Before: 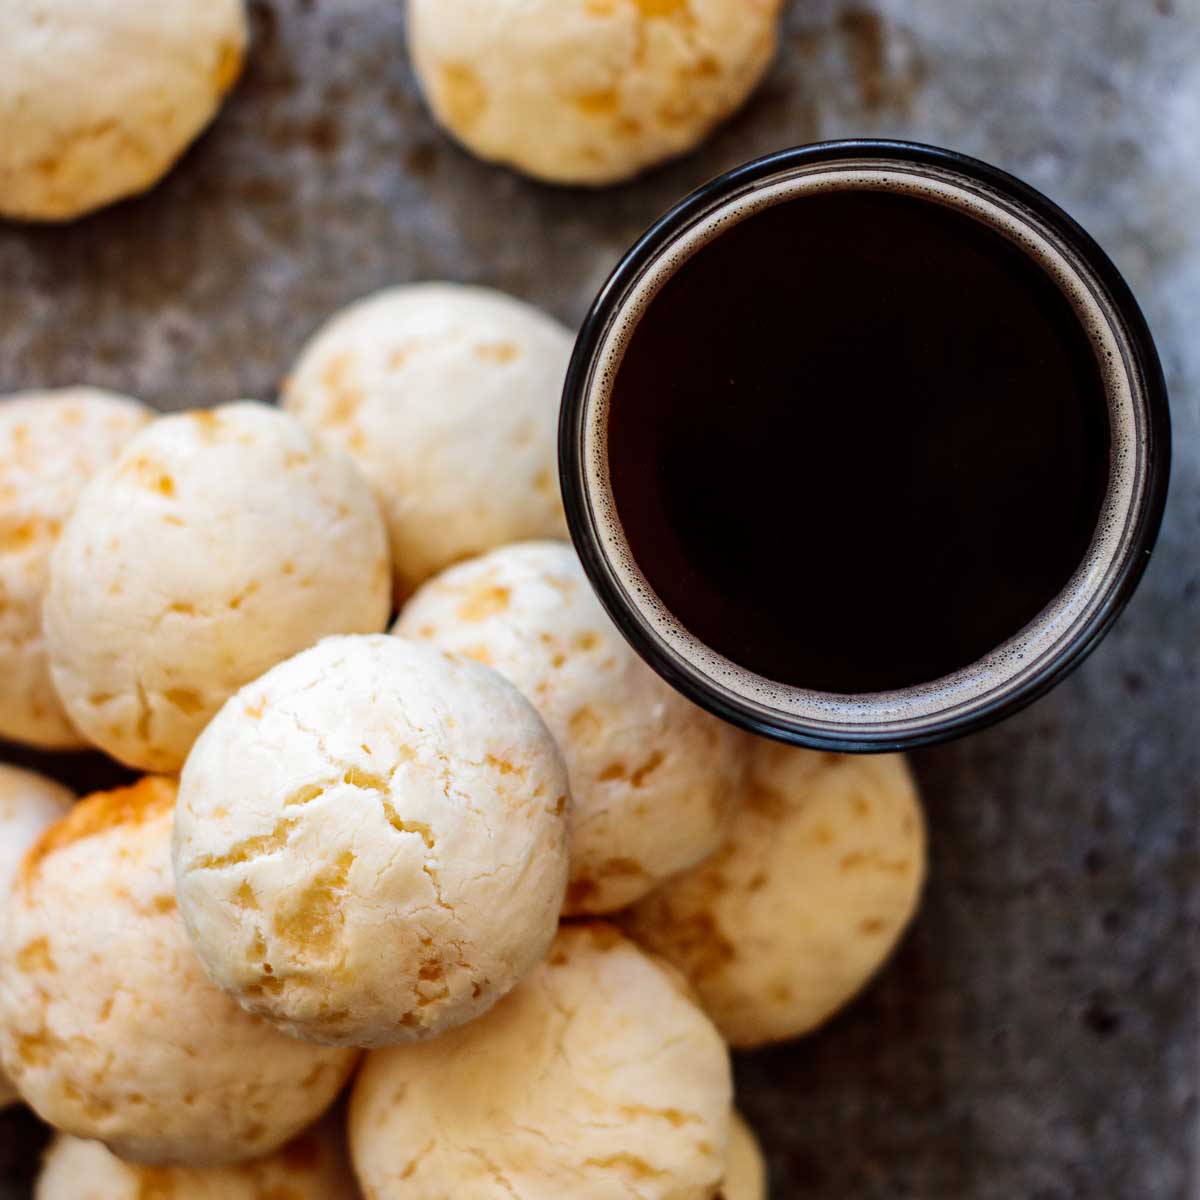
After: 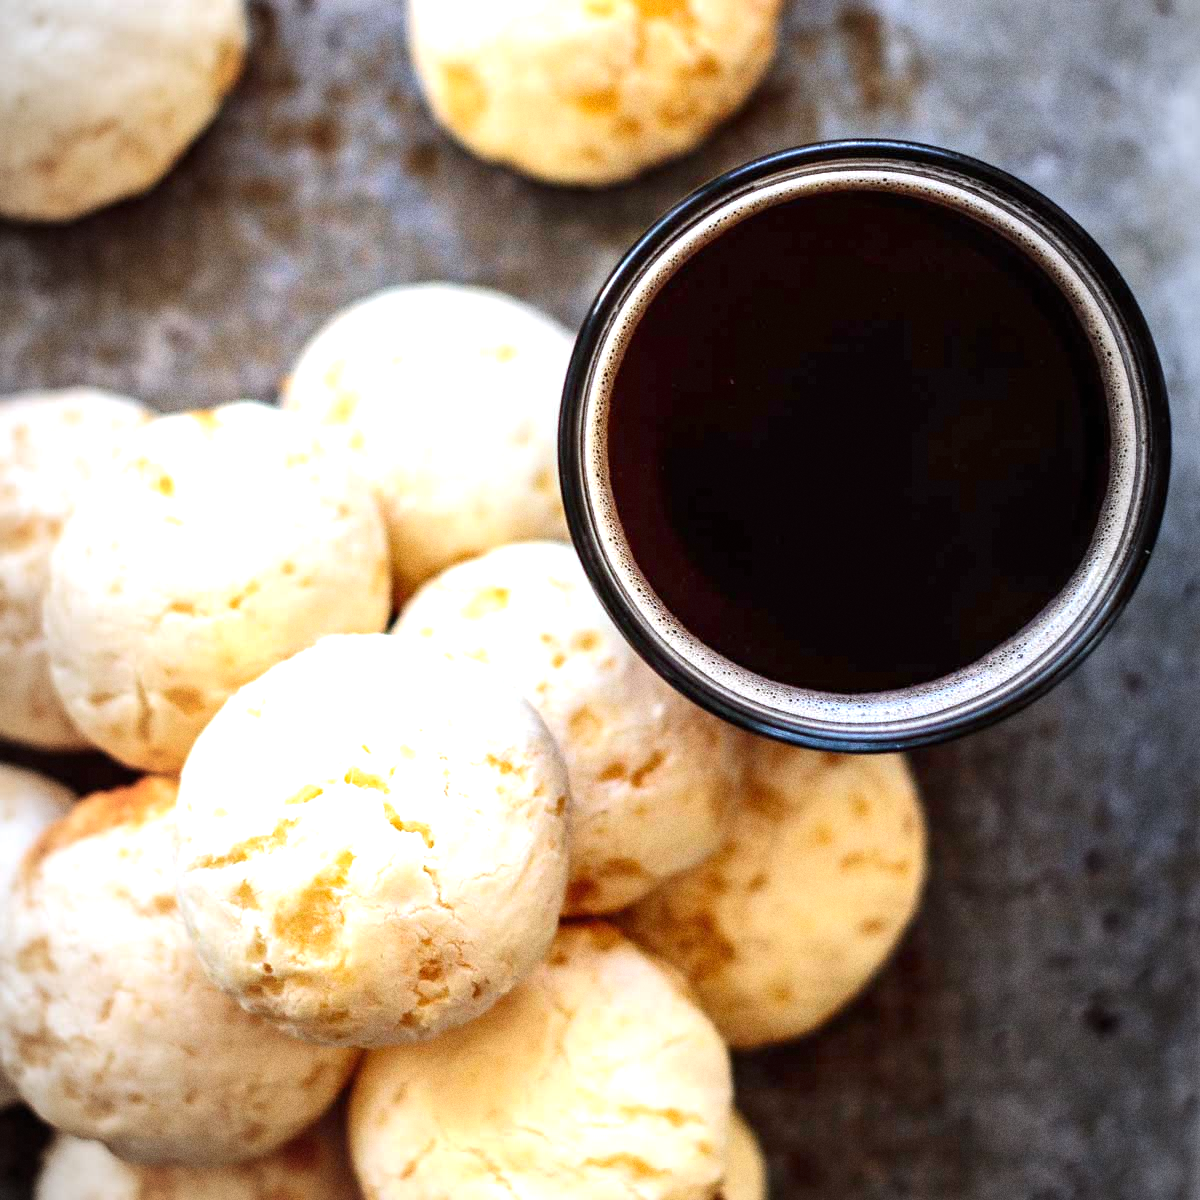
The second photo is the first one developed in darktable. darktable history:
white balance: red 0.974, blue 1.044
vignetting: fall-off start 97%, fall-off radius 100%, width/height ratio 0.609, unbound false
exposure: black level correction 0, exposure 1 EV, compensate highlight preservation false
grain: coarseness 8.68 ISO, strength 31.94%
